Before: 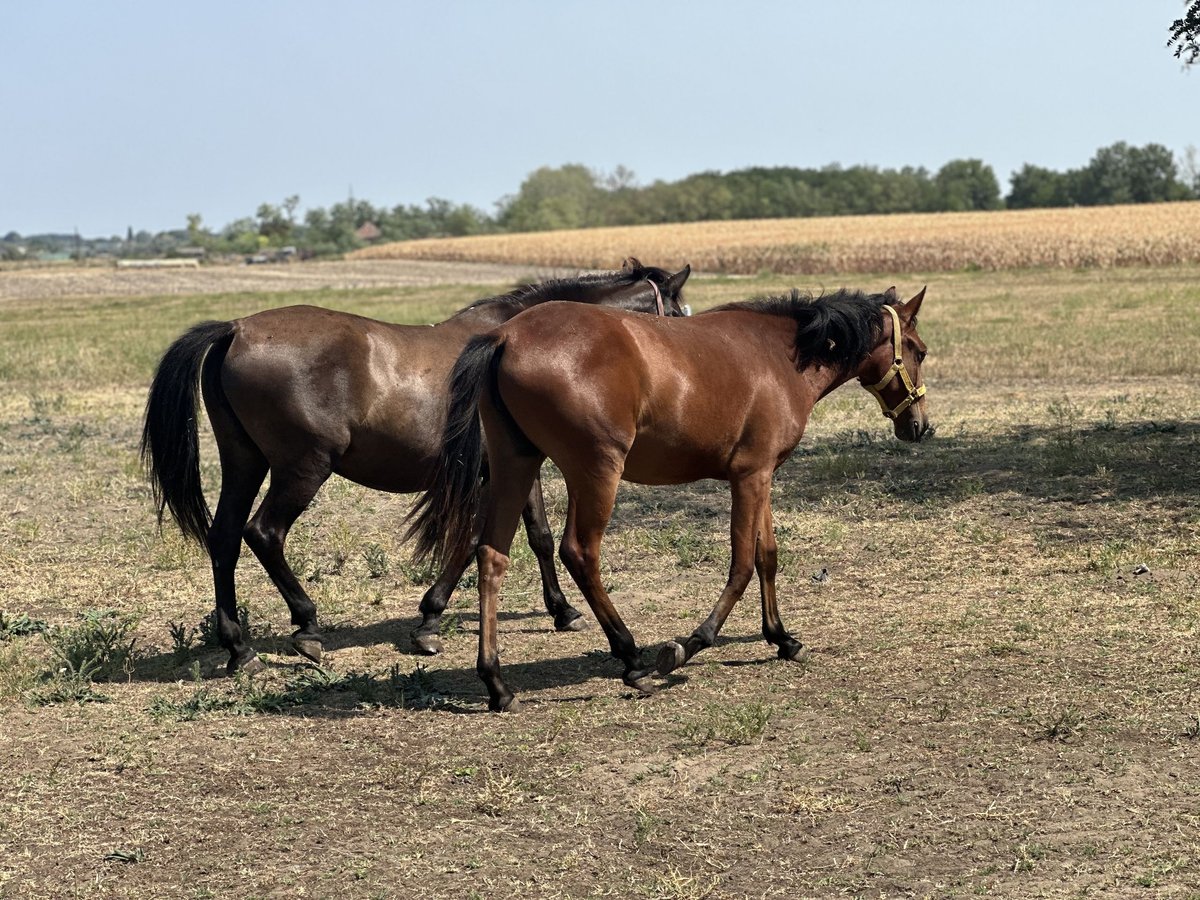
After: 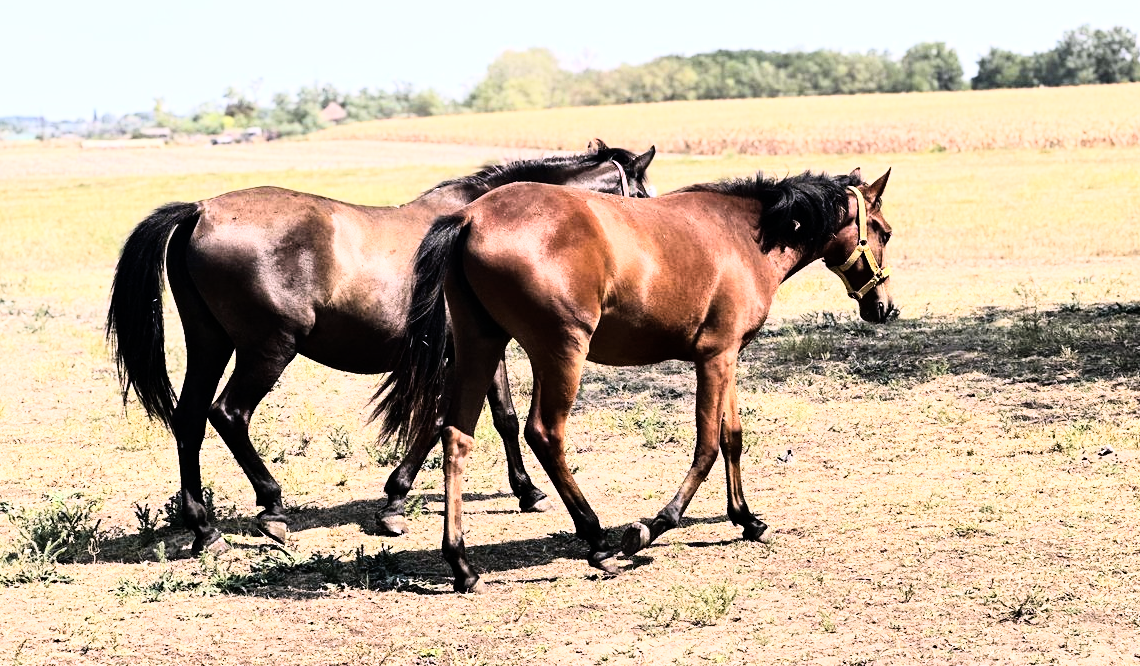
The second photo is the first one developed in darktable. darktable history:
exposure: exposure 0.564 EV, compensate highlight preservation false
crop and rotate: left 2.991%, top 13.302%, right 1.981%, bottom 12.636%
rgb curve: curves: ch0 [(0, 0) (0.21, 0.15) (0.24, 0.21) (0.5, 0.75) (0.75, 0.96) (0.89, 0.99) (1, 1)]; ch1 [(0, 0.02) (0.21, 0.13) (0.25, 0.2) (0.5, 0.67) (0.75, 0.9) (0.89, 0.97) (1, 1)]; ch2 [(0, 0.02) (0.21, 0.13) (0.25, 0.2) (0.5, 0.67) (0.75, 0.9) (0.89, 0.97) (1, 1)], compensate middle gray true
white balance: red 1.05, blue 1.072
